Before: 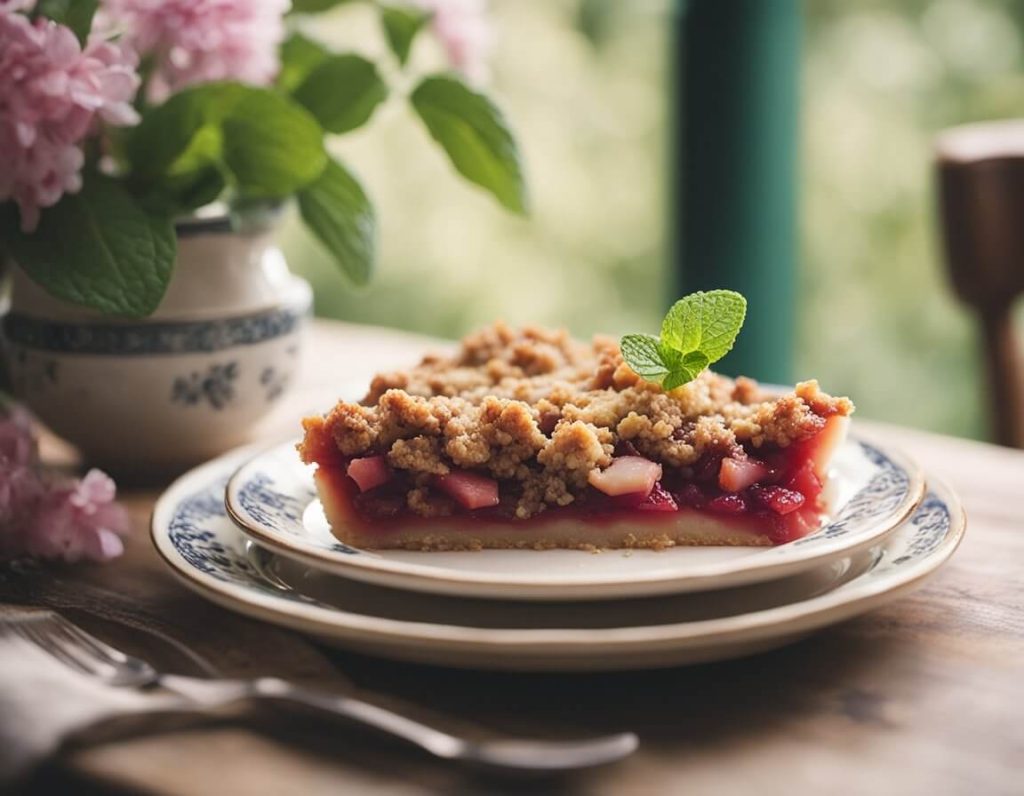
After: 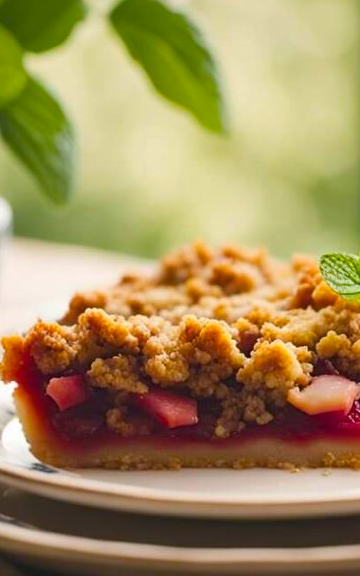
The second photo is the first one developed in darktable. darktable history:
crop and rotate: left 29.476%, top 10.214%, right 35.32%, bottom 17.333%
color balance rgb: linear chroma grading › global chroma 15%, perceptual saturation grading › global saturation 30%
